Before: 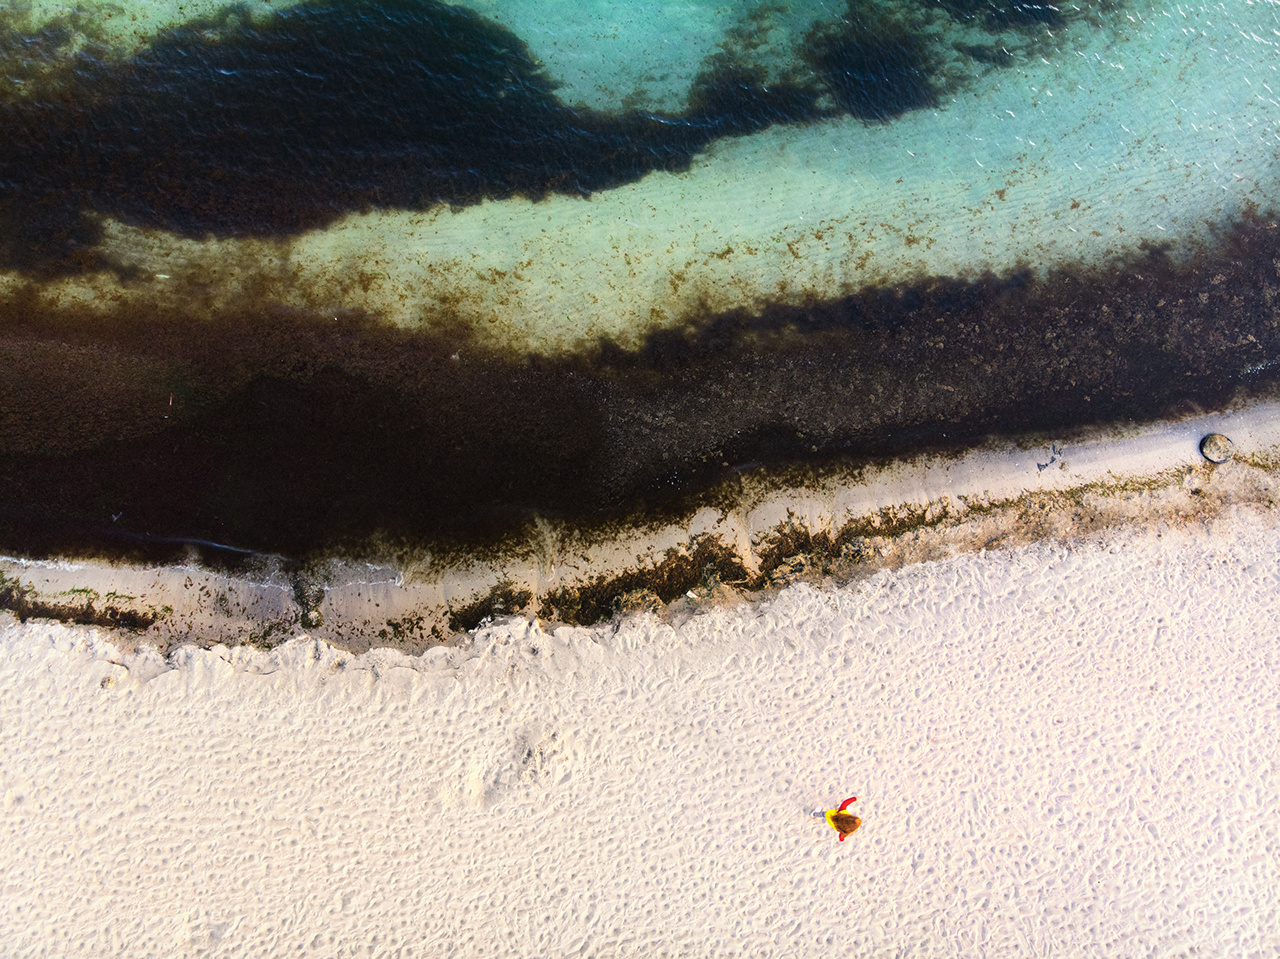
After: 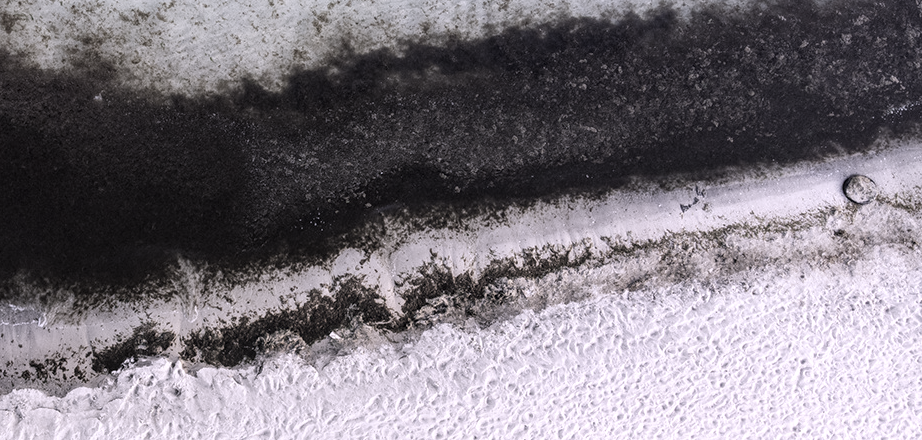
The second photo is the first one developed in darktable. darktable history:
crop and rotate: left 27.938%, top 27.046%, bottom 27.046%
color balance rgb: perceptual saturation grading › global saturation 10%, global vibrance 10%
color calibration: output R [1.107, -0.012, -0.003, 0], output B [0, 0, 1.308, 0], illuminant custom, x 0.389, y 0.387, temperature 3838.64 K
color correction: saturation 0.2
local contrast: on, module defaults
